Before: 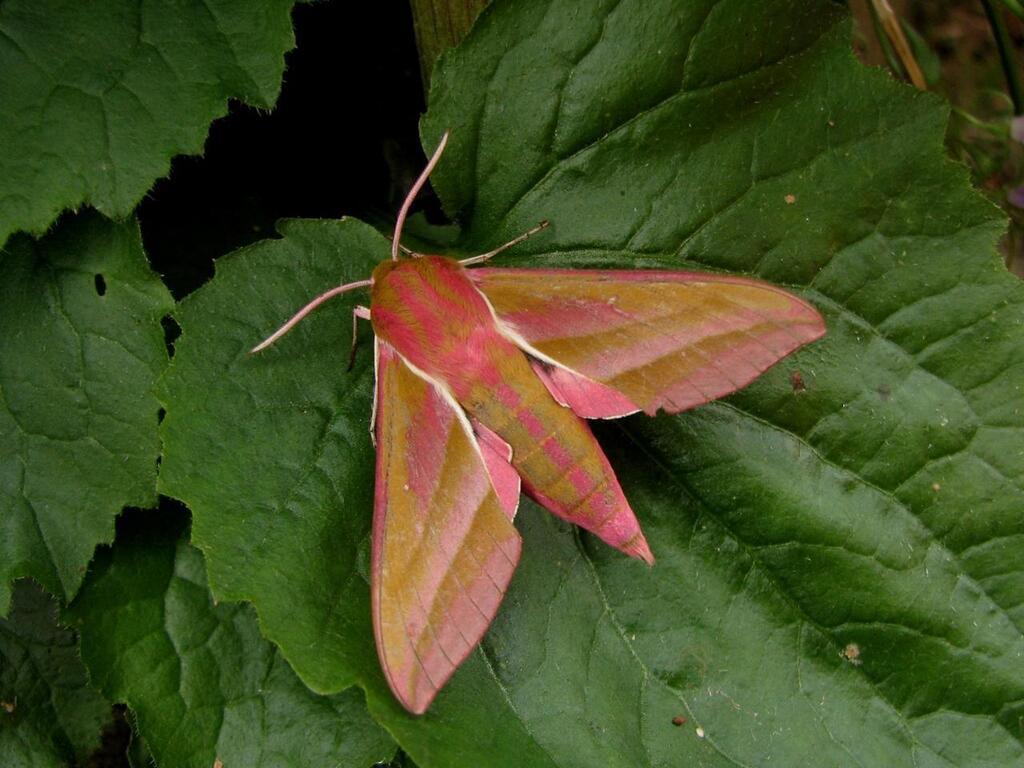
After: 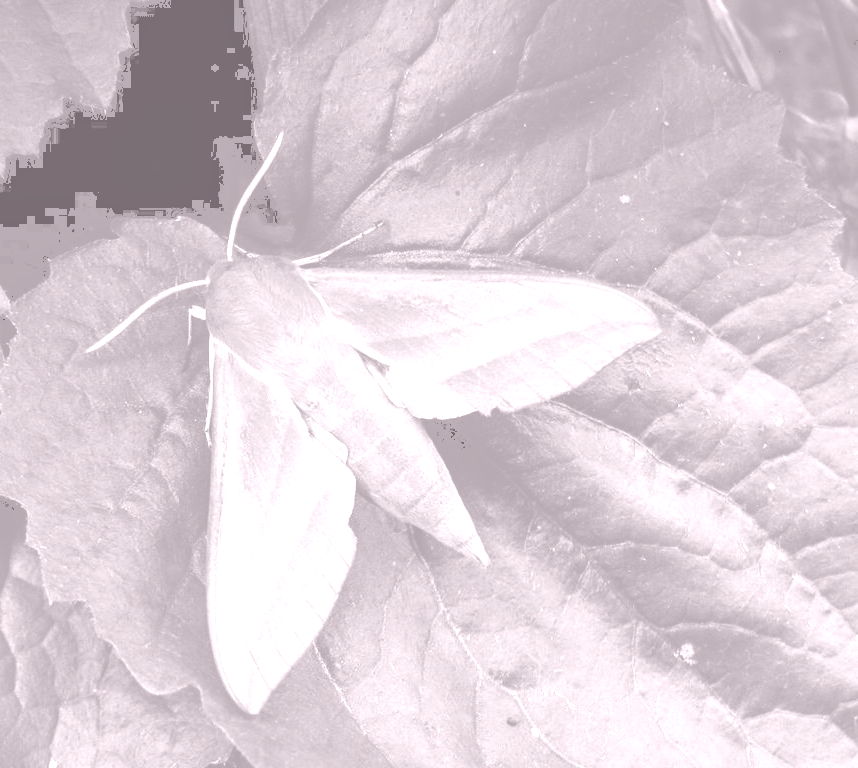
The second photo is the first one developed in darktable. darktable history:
crop: left 16.145%
tone curve: curves: ch0 [(0, 0) (0.003, 0.264) (0.011, 0.264) (0.025, 0.265) (0.044, 0.269) (0.069, 0.273) (0.1, 0.28) (0.136, 0.292) (0.177, 0.309) (0.224, 0.336) (0.277, 0.371) (0.335, 0.412) (0.399, 0.469) (0.468, 0.533) (0.543, 0.595) (0.623, 0.66) (0.709, 0.73) (0.801, 0.8) (0.898, 0.854) (1, 1)], preserve colors none
local contrast: on, module defaults
colorize: hue 25.2°, saturation 83%, source mix 82%, lightness 79%, version 1
